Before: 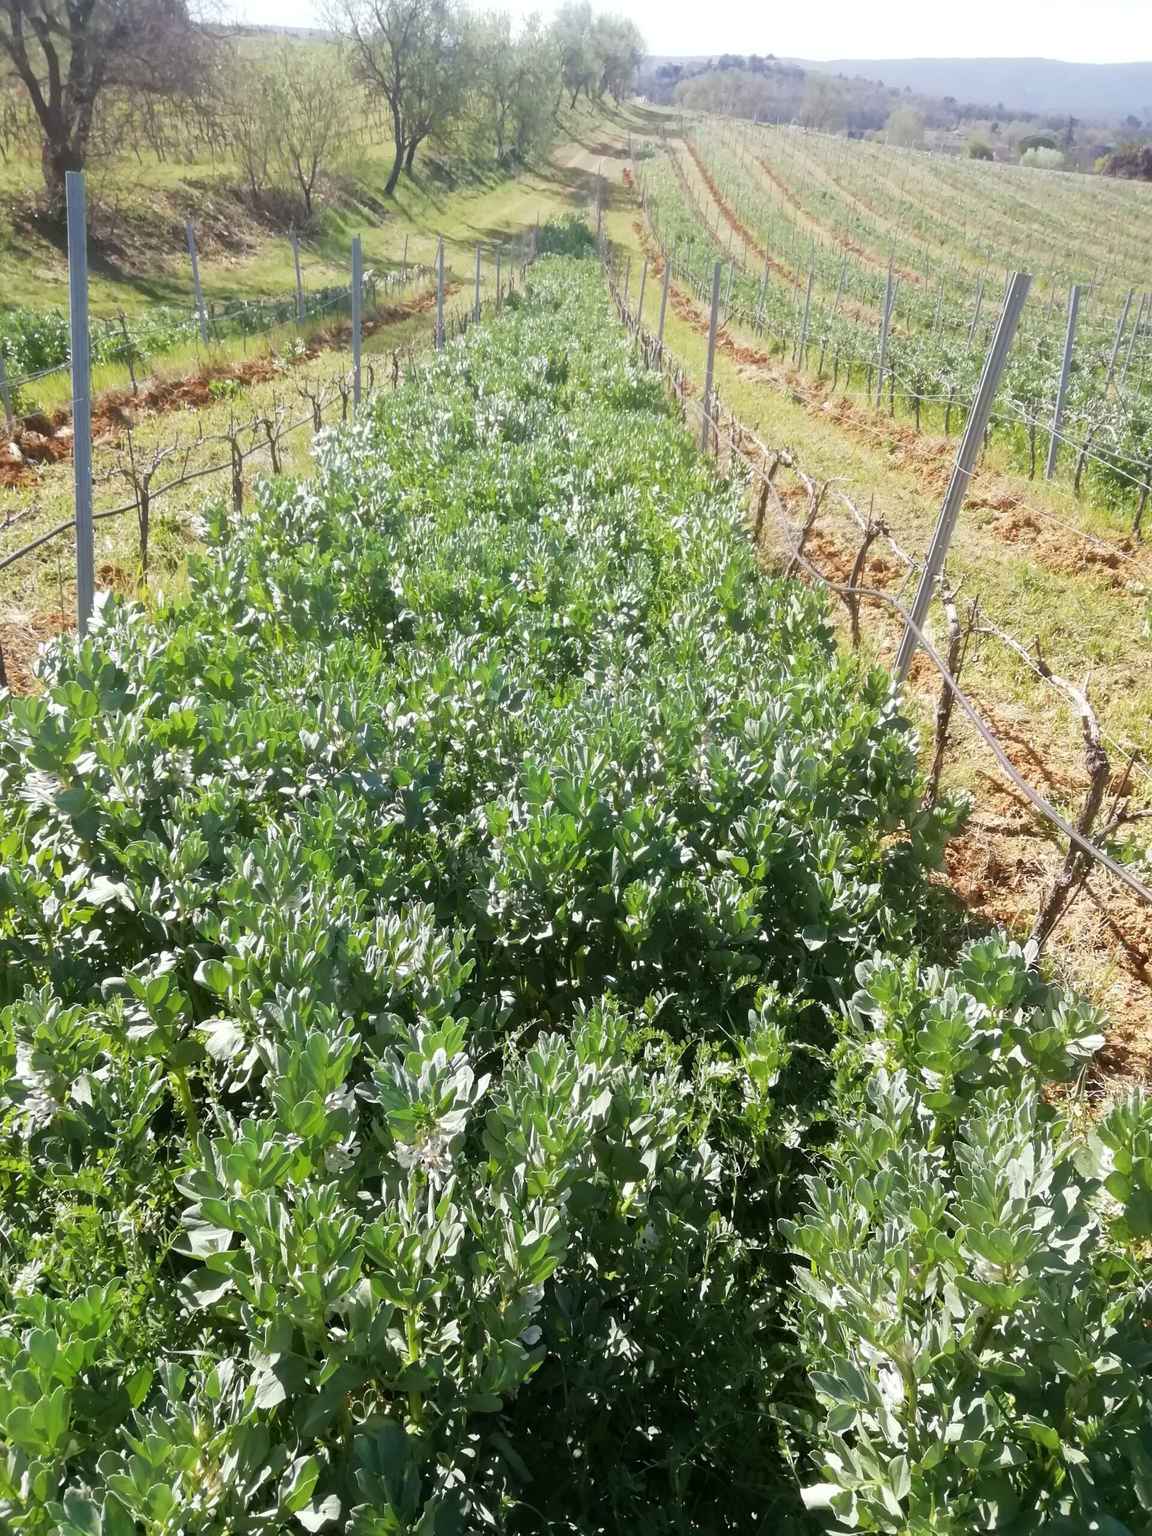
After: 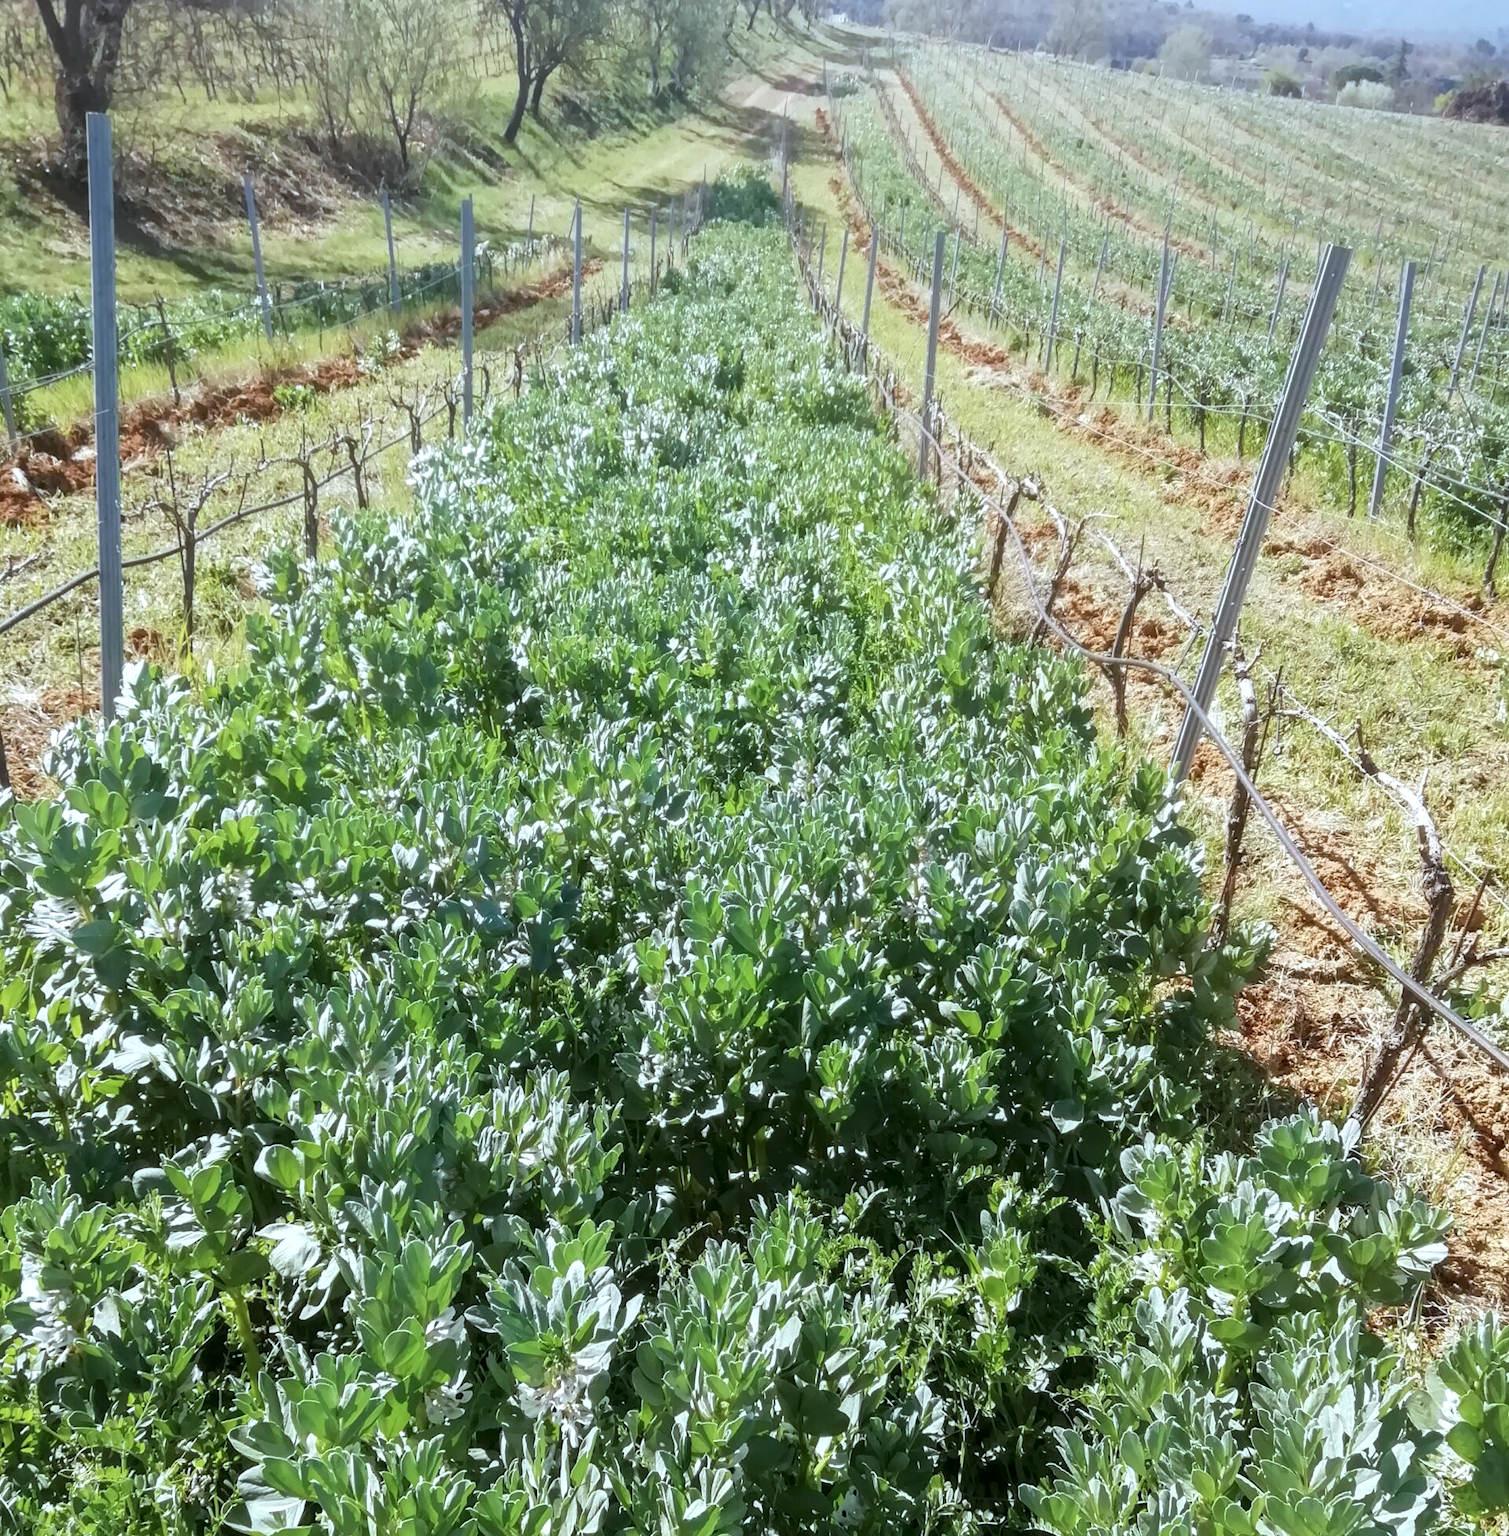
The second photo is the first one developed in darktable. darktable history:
local contrast: detail 130%
color correction: highlights a* -3.86, highlights b* -10.84
exposure: compensate highlight preservation false
crop: top 5.617%, bottom 18.022%
tone equalizer: edges refinement/feathering 500, mask exposure compensation -1.57 EV, preserve details no
